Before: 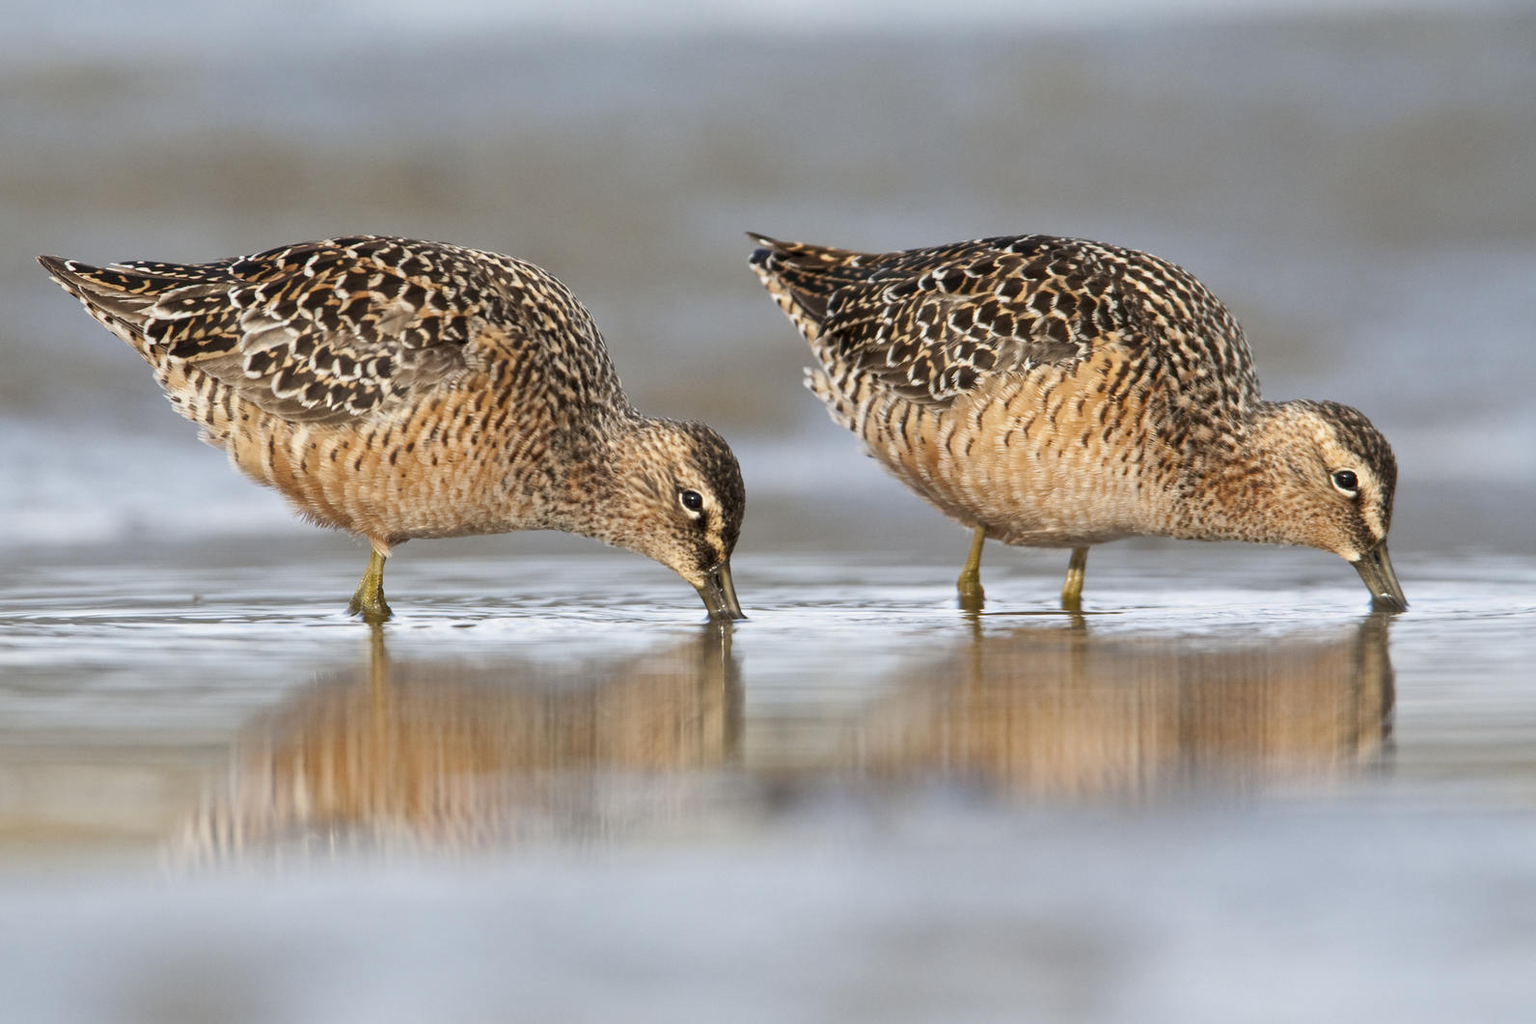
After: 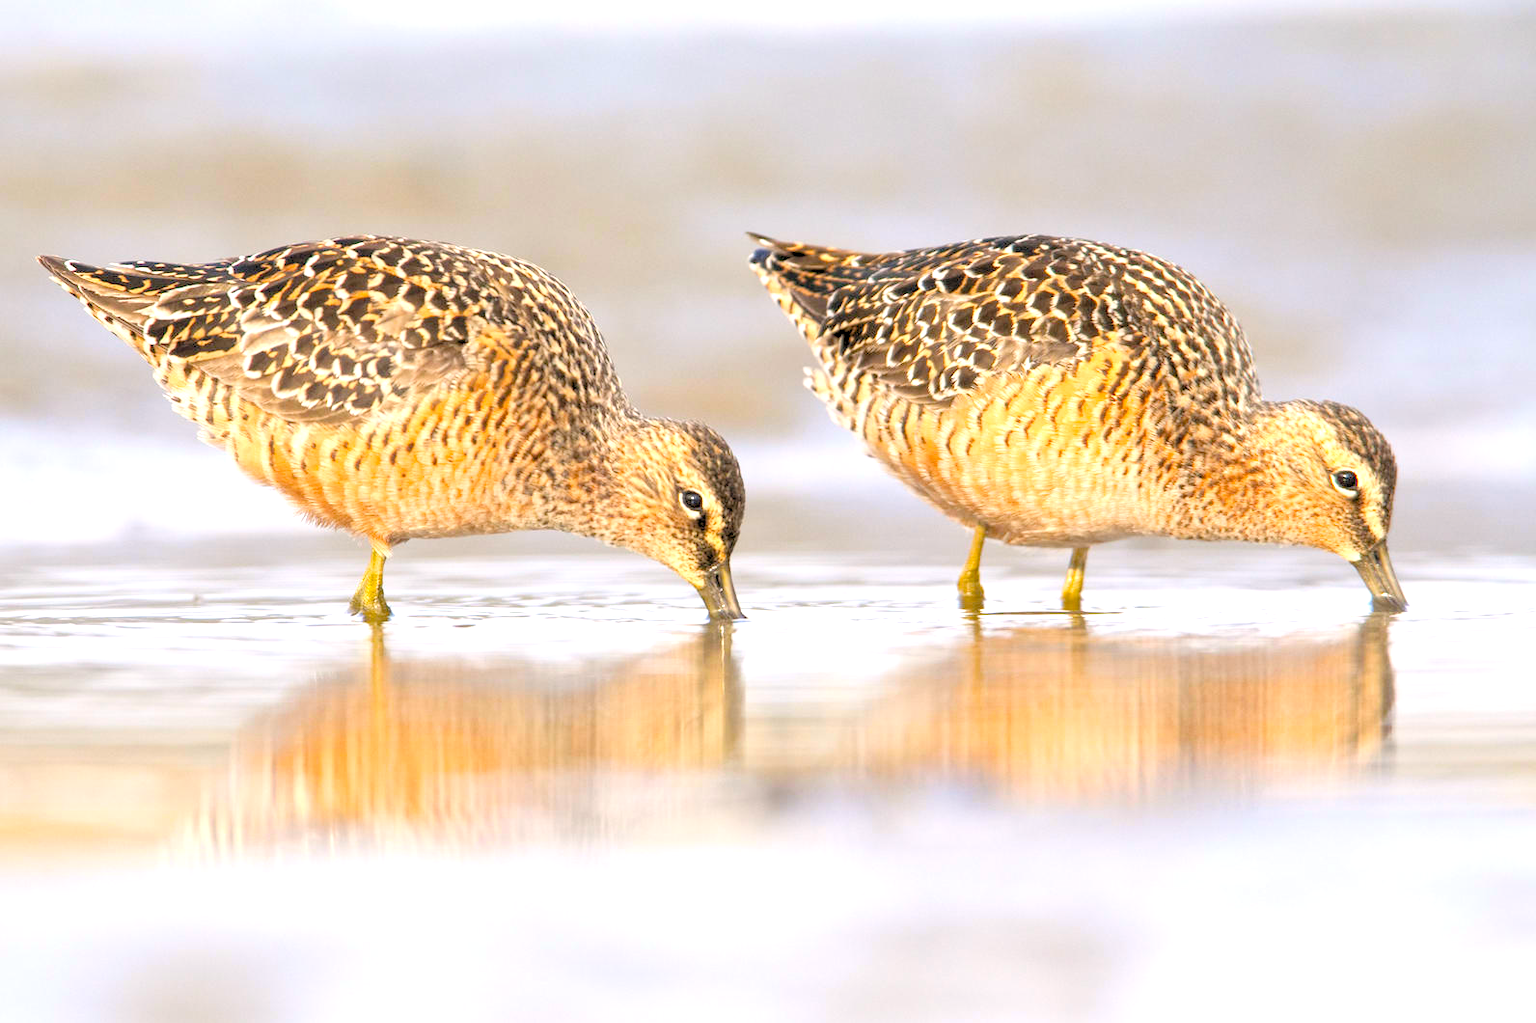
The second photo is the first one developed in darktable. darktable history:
exposure: black level correction 0, exposure 1.001 EV
color balance rgb: highlights gain › chroma 1.427%, highlights gain › hue 50.8°, perceptual saturation grading › global saturation 30.323%
levels: levels [0.093, 0.434, 0.988]
